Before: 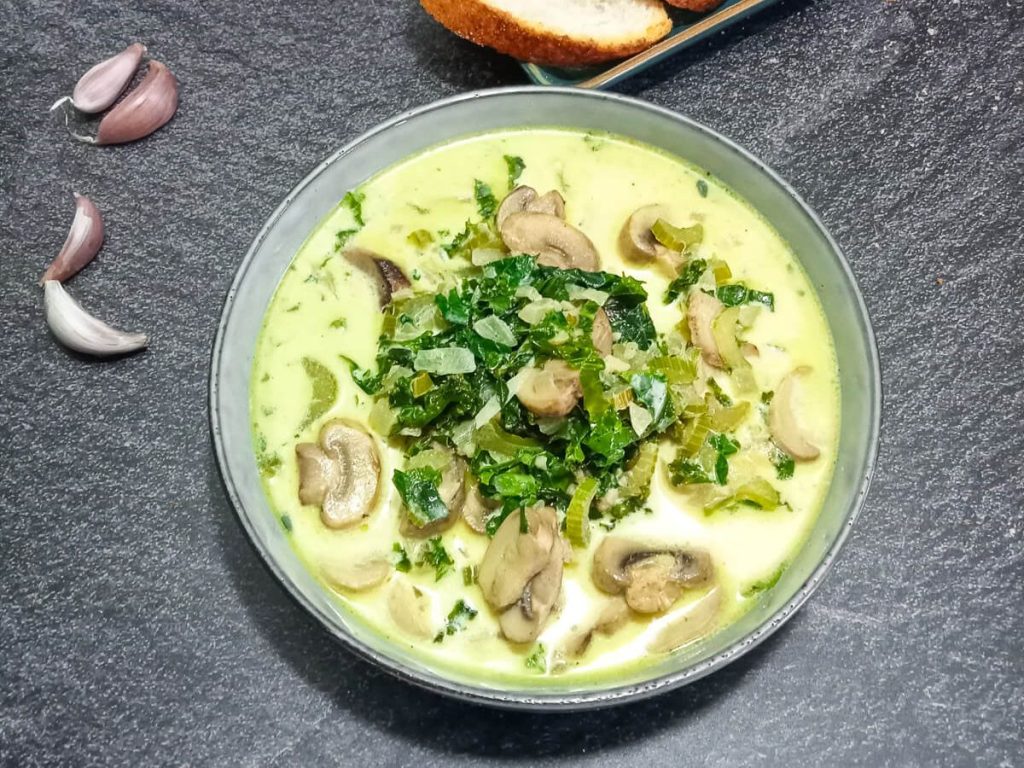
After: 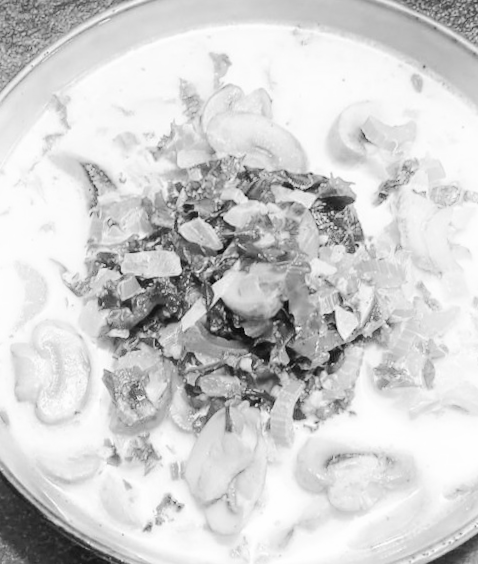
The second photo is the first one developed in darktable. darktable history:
shadows and highlights: shadows -21.3, highlights 100, soften with gaussian
crop and rotate: angle 0.02°, left 24.353%, top 13.219%, right 26.156%, bottom 8.224%
monochrome: a -3.63, b -0.465
rotate and perspective: rotation 0.062°, lens shift (vertical) 0.115, lens shift (horizontal) -0.133, crop left 0.047, crop right 0.94, crop top 0.061, crop bottom 0.94
